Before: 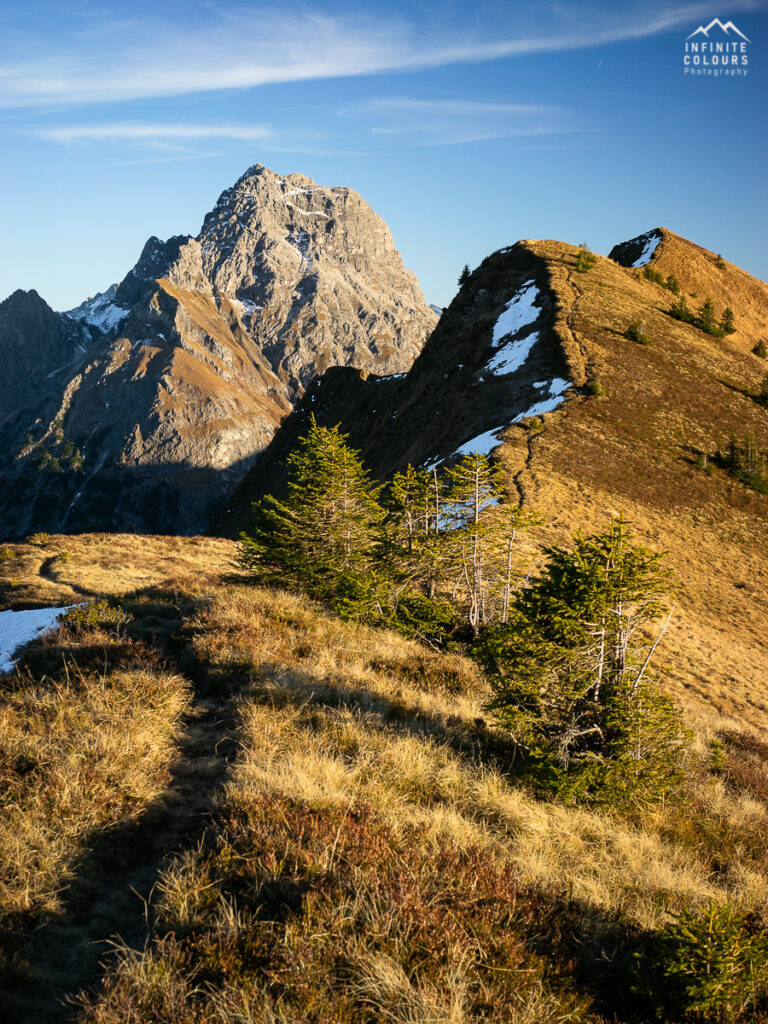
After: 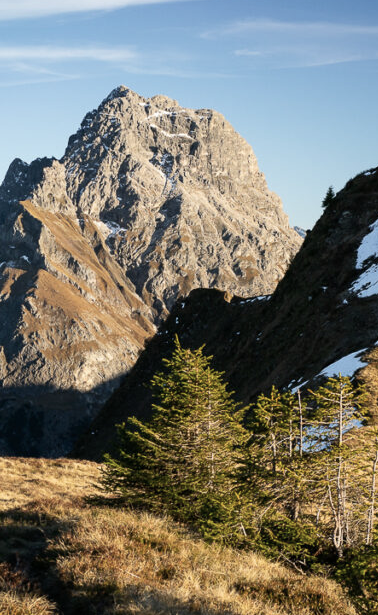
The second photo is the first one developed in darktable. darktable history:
contrast brightness saturation: contrast 0.06, brightness -0.01, saturation -0.23
crop: left 17.835%, top 7.675%, right 32.881%, bottom 32.213%
base curve: preserve colors none
